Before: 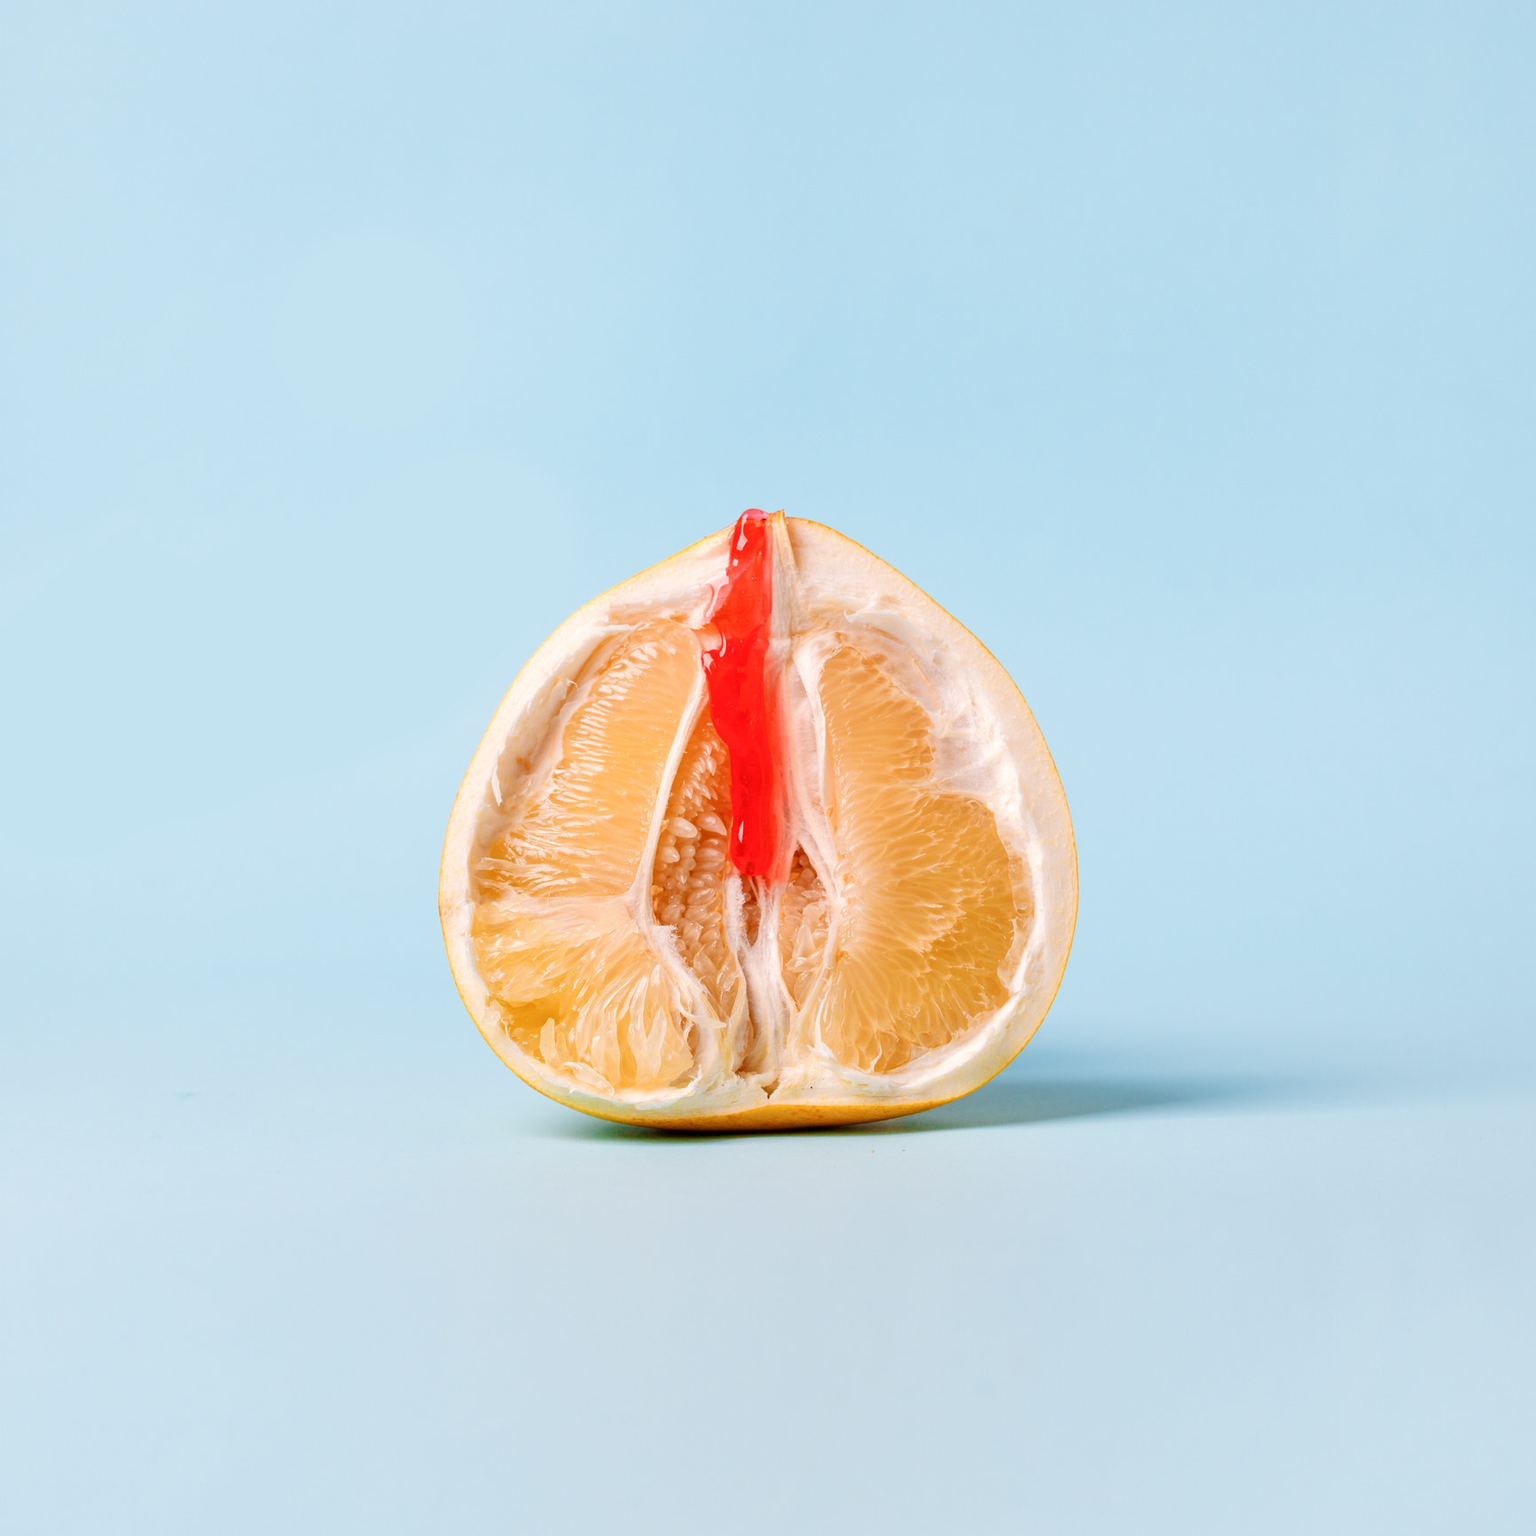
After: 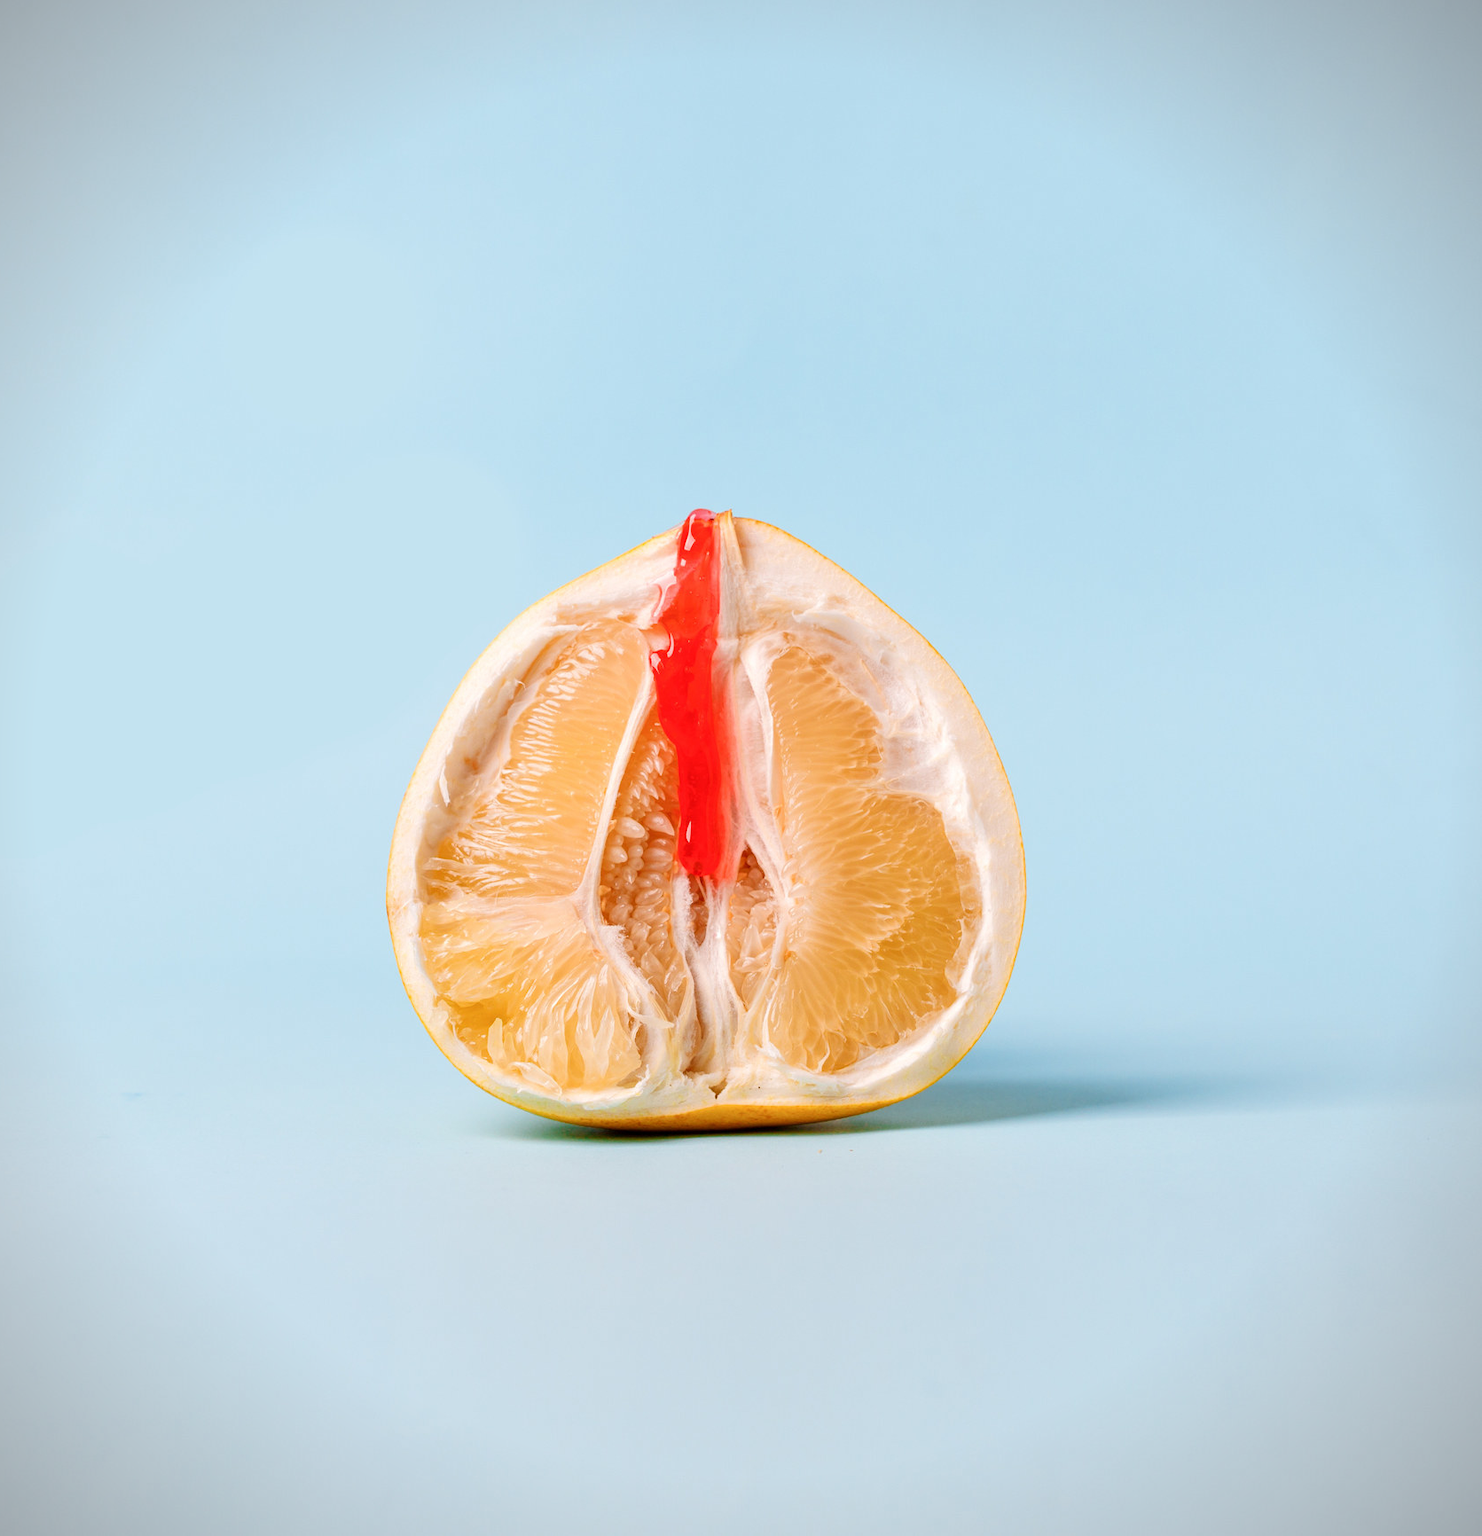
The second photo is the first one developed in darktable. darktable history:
vignetting: fall-off start 92.06%
crop and rotate: left 3.421%
